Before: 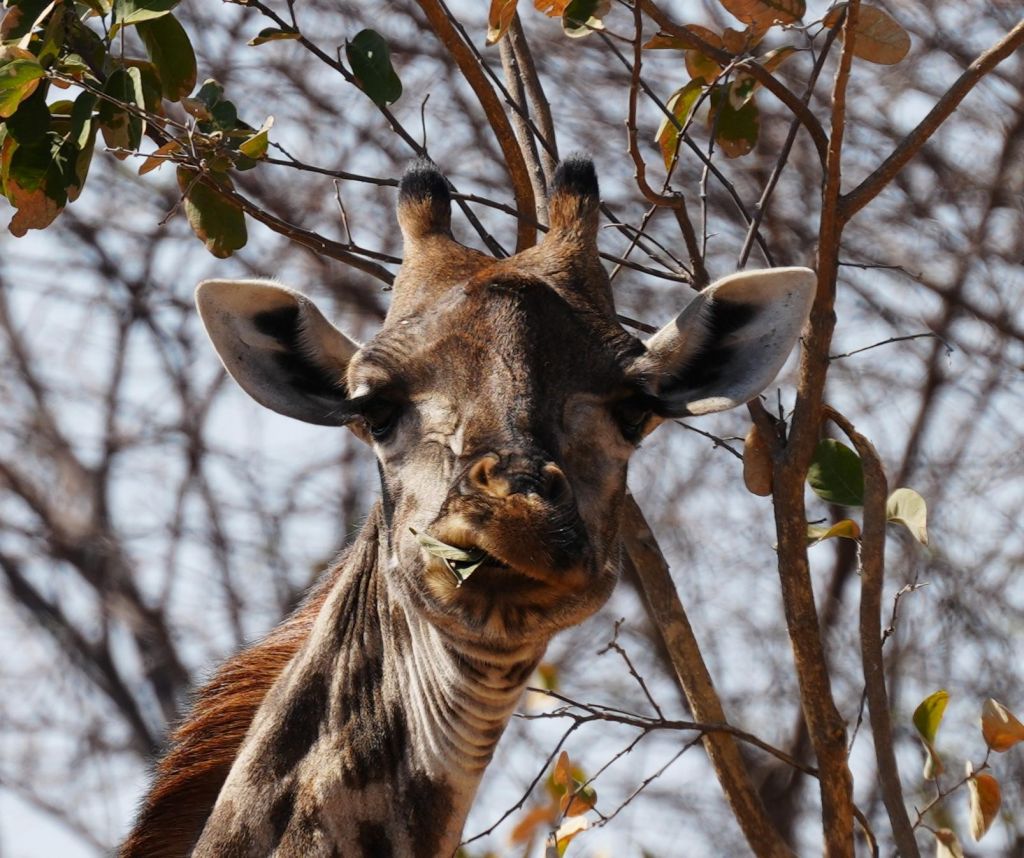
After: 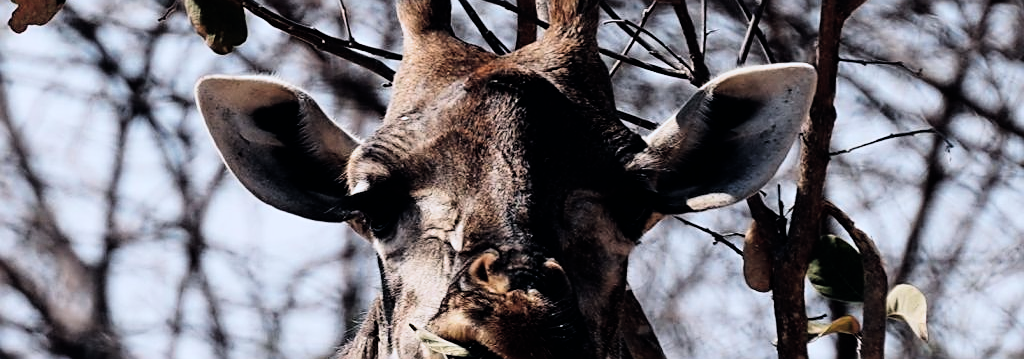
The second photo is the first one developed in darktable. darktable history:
crop and rotate: top 23.84%, bottom 34.294%
color correction: highlights a* -4.18, highlights b* -10.81
color balance rgb: shadows lift › hue 87.51°, highlights gain › chroma 3.21%, highlights gain › hue 55.1°, global offset › chroma 0.15%, global offset › hue 253.66°, linear chroma grading › global chroma 0.5%
sharpen: on, module defaults
filmic rgb: black relative exposure -5.42 EV, white relative exposure 2.85 EV, dynamic range scaling -37.73%, hardness 4, contrast 1.605, highlights saturation mix -0.93%
